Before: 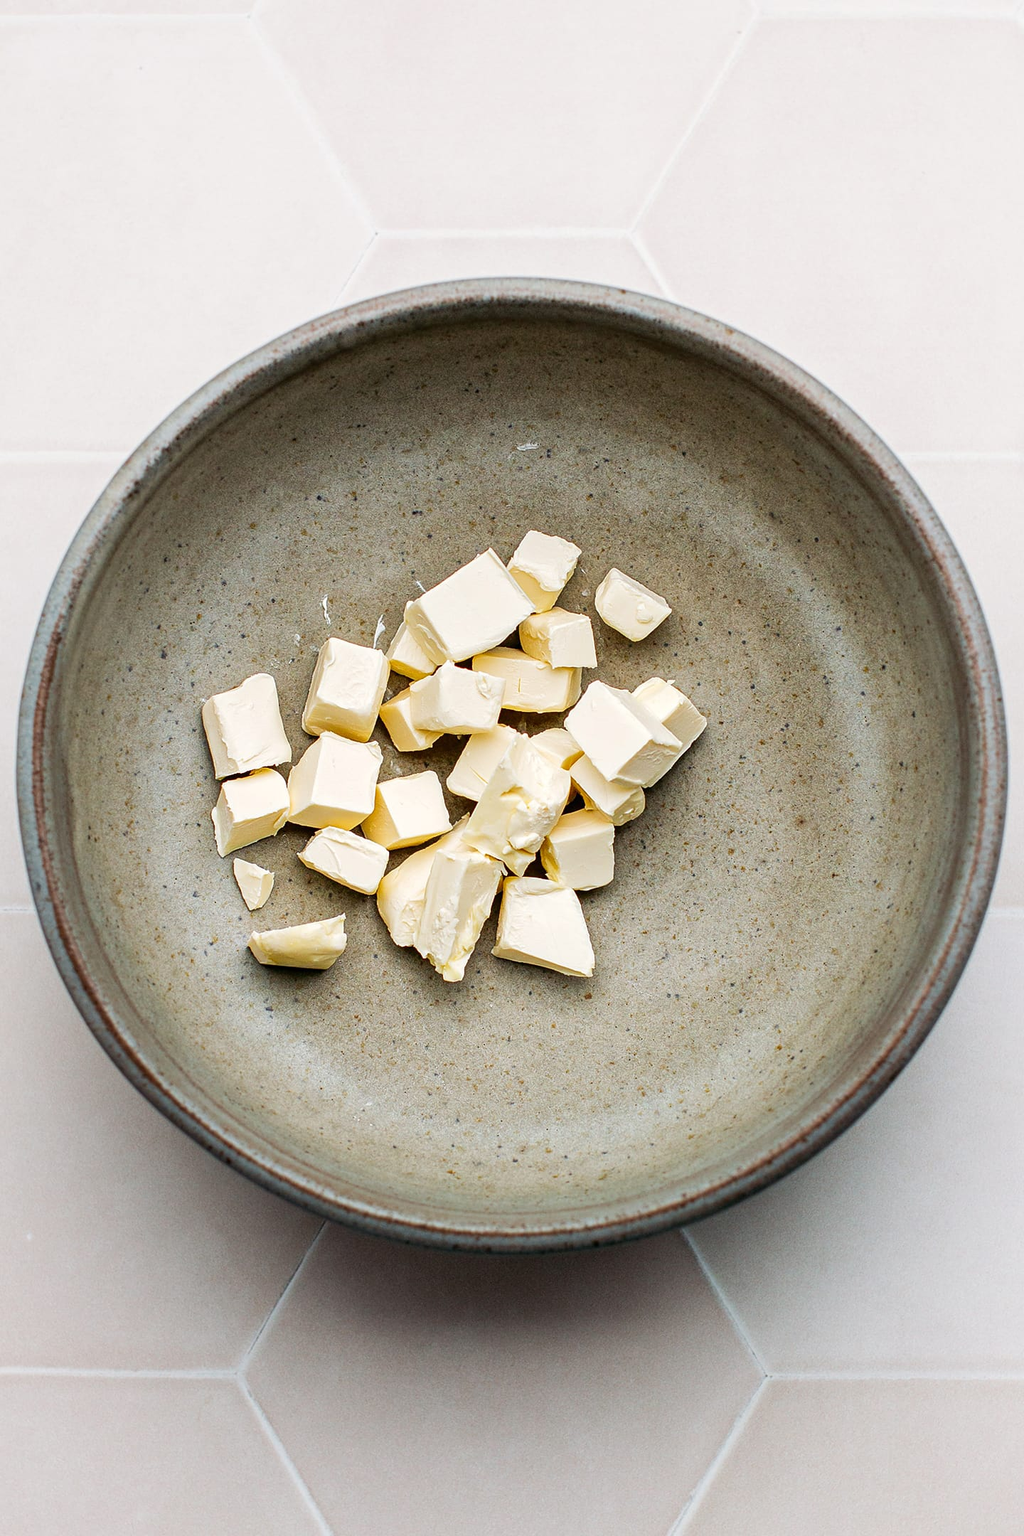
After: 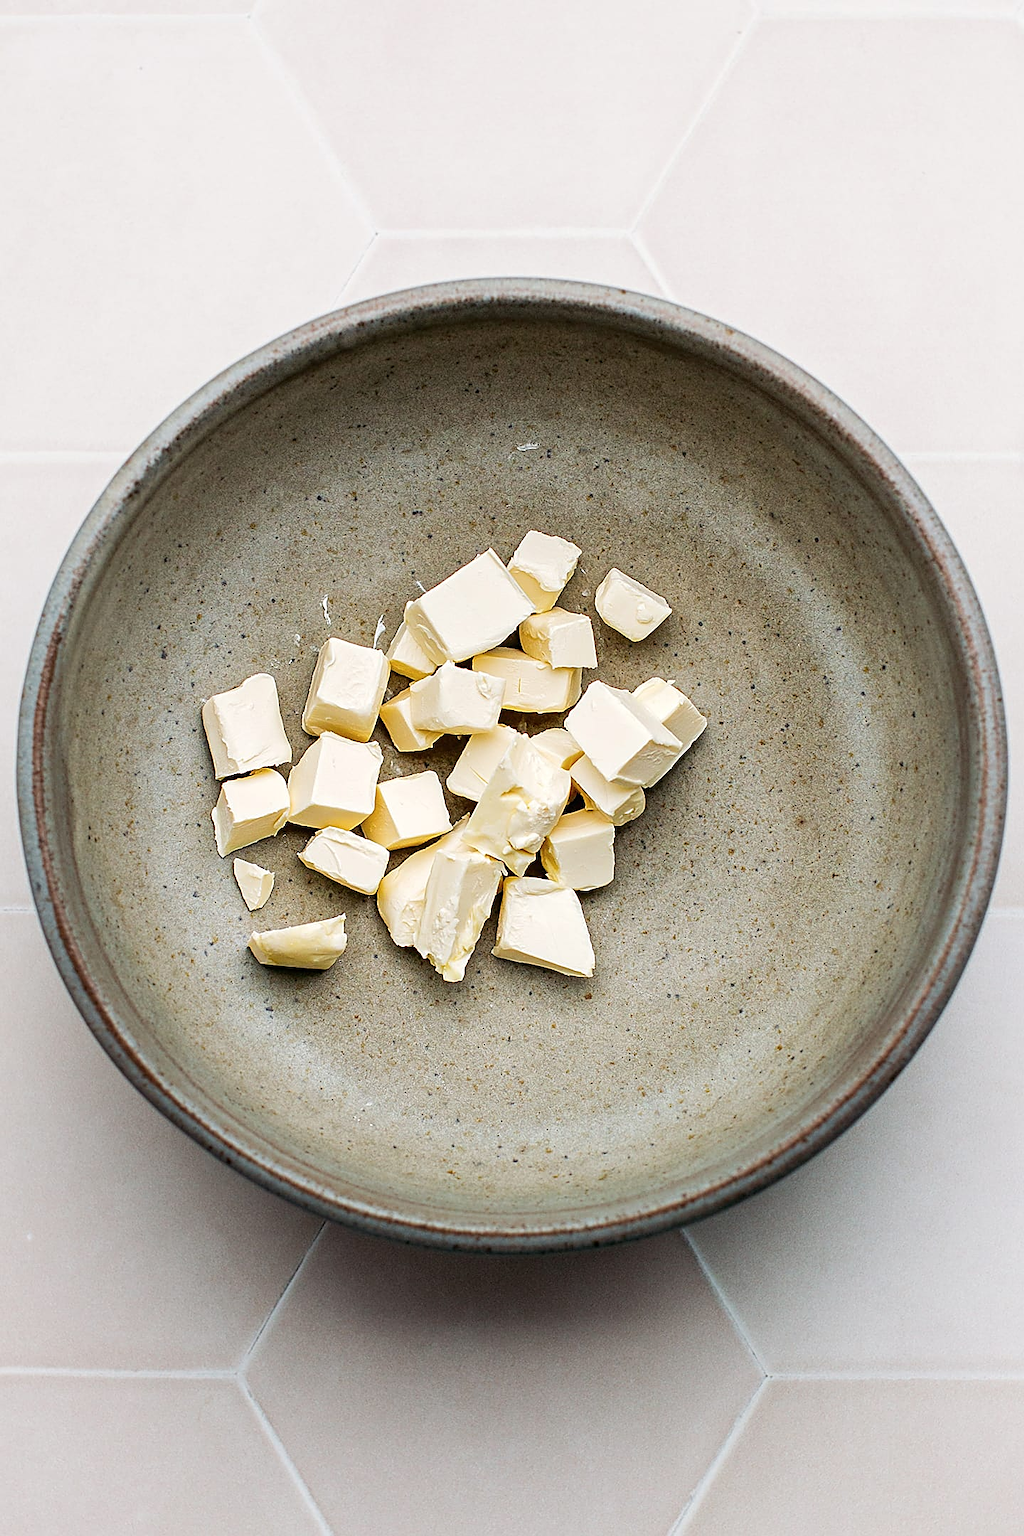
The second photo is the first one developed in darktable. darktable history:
sharpen: on, module defaults
color balance rgb: perceptual saturation grading › global saturation -1.359%
